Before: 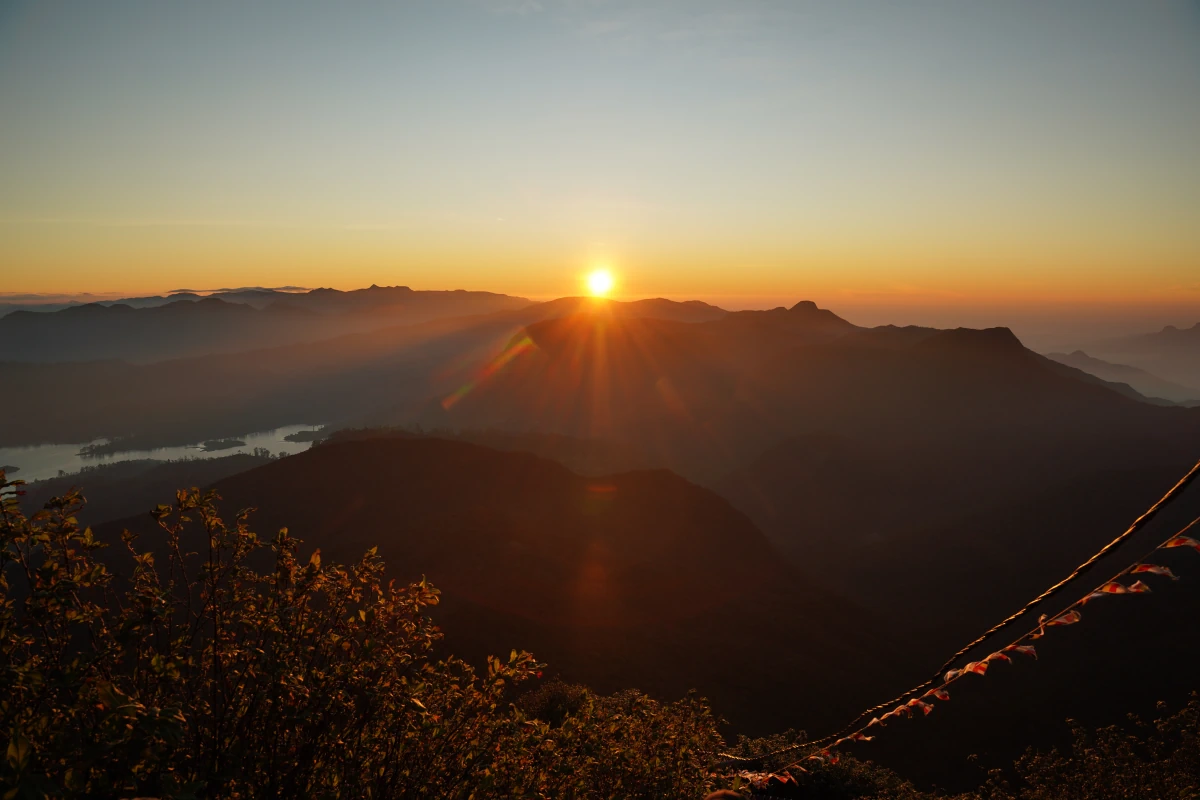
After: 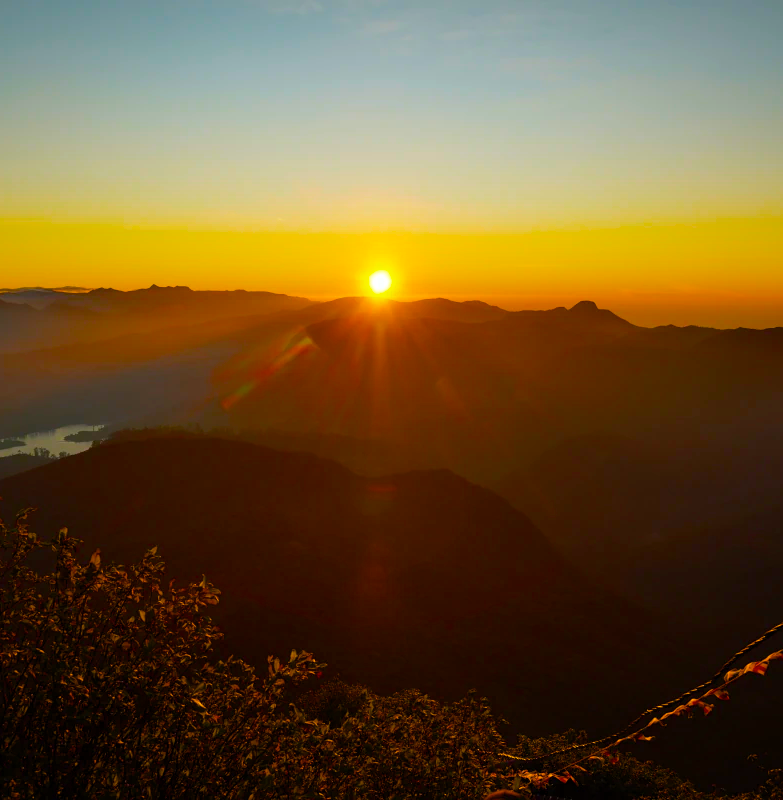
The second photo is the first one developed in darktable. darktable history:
color balance rgb: shadows lift › chroma 0.846%, shadows lift › hue 111.17°, linear chroma grading › global chroma 19.605%, perceptual saturation grading › global saturation 65.665%, perceptual saturation grading › highlights 50.193%, perceptual saturation grading › shadows 29.554%
crop and rotate: left 18.343%, right 16.382%
